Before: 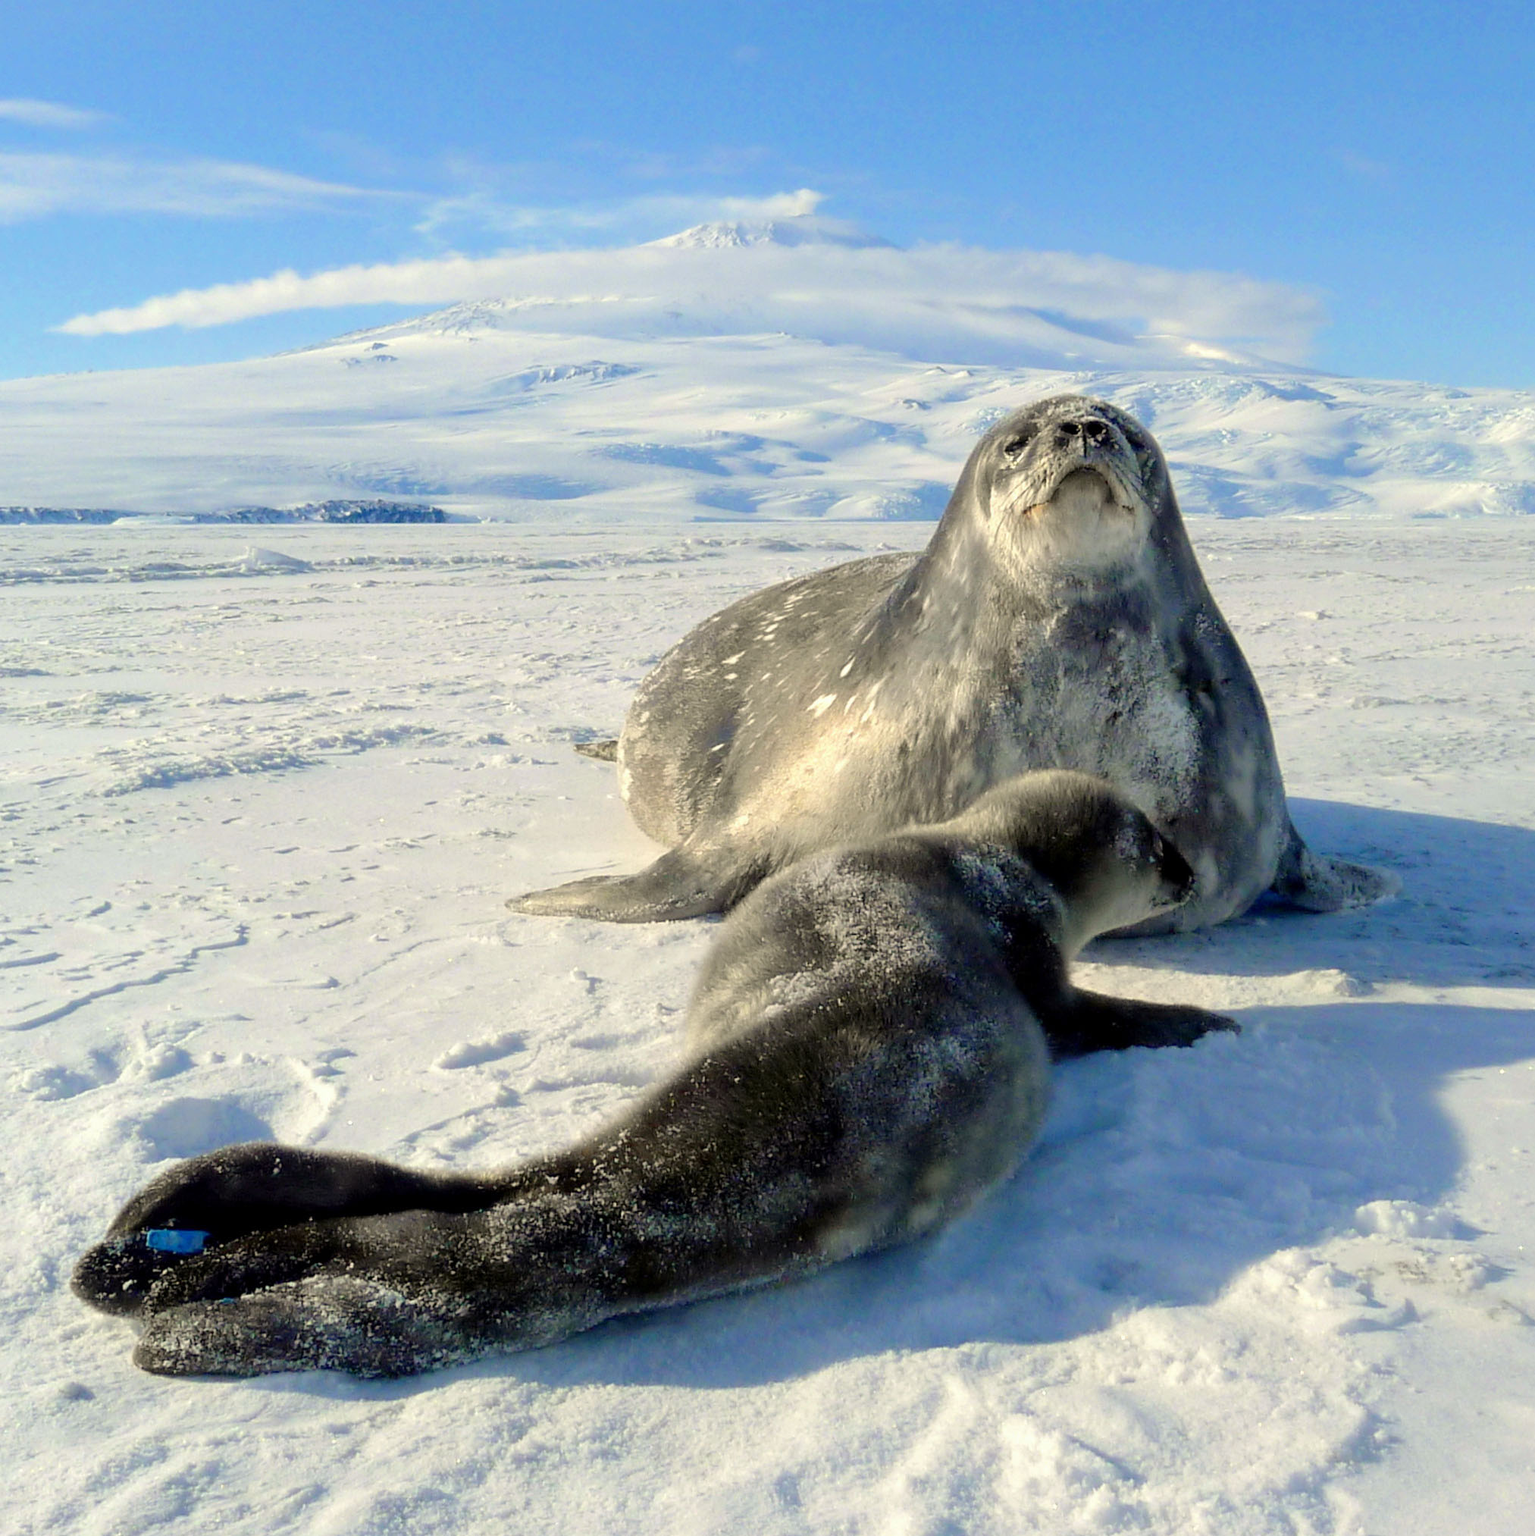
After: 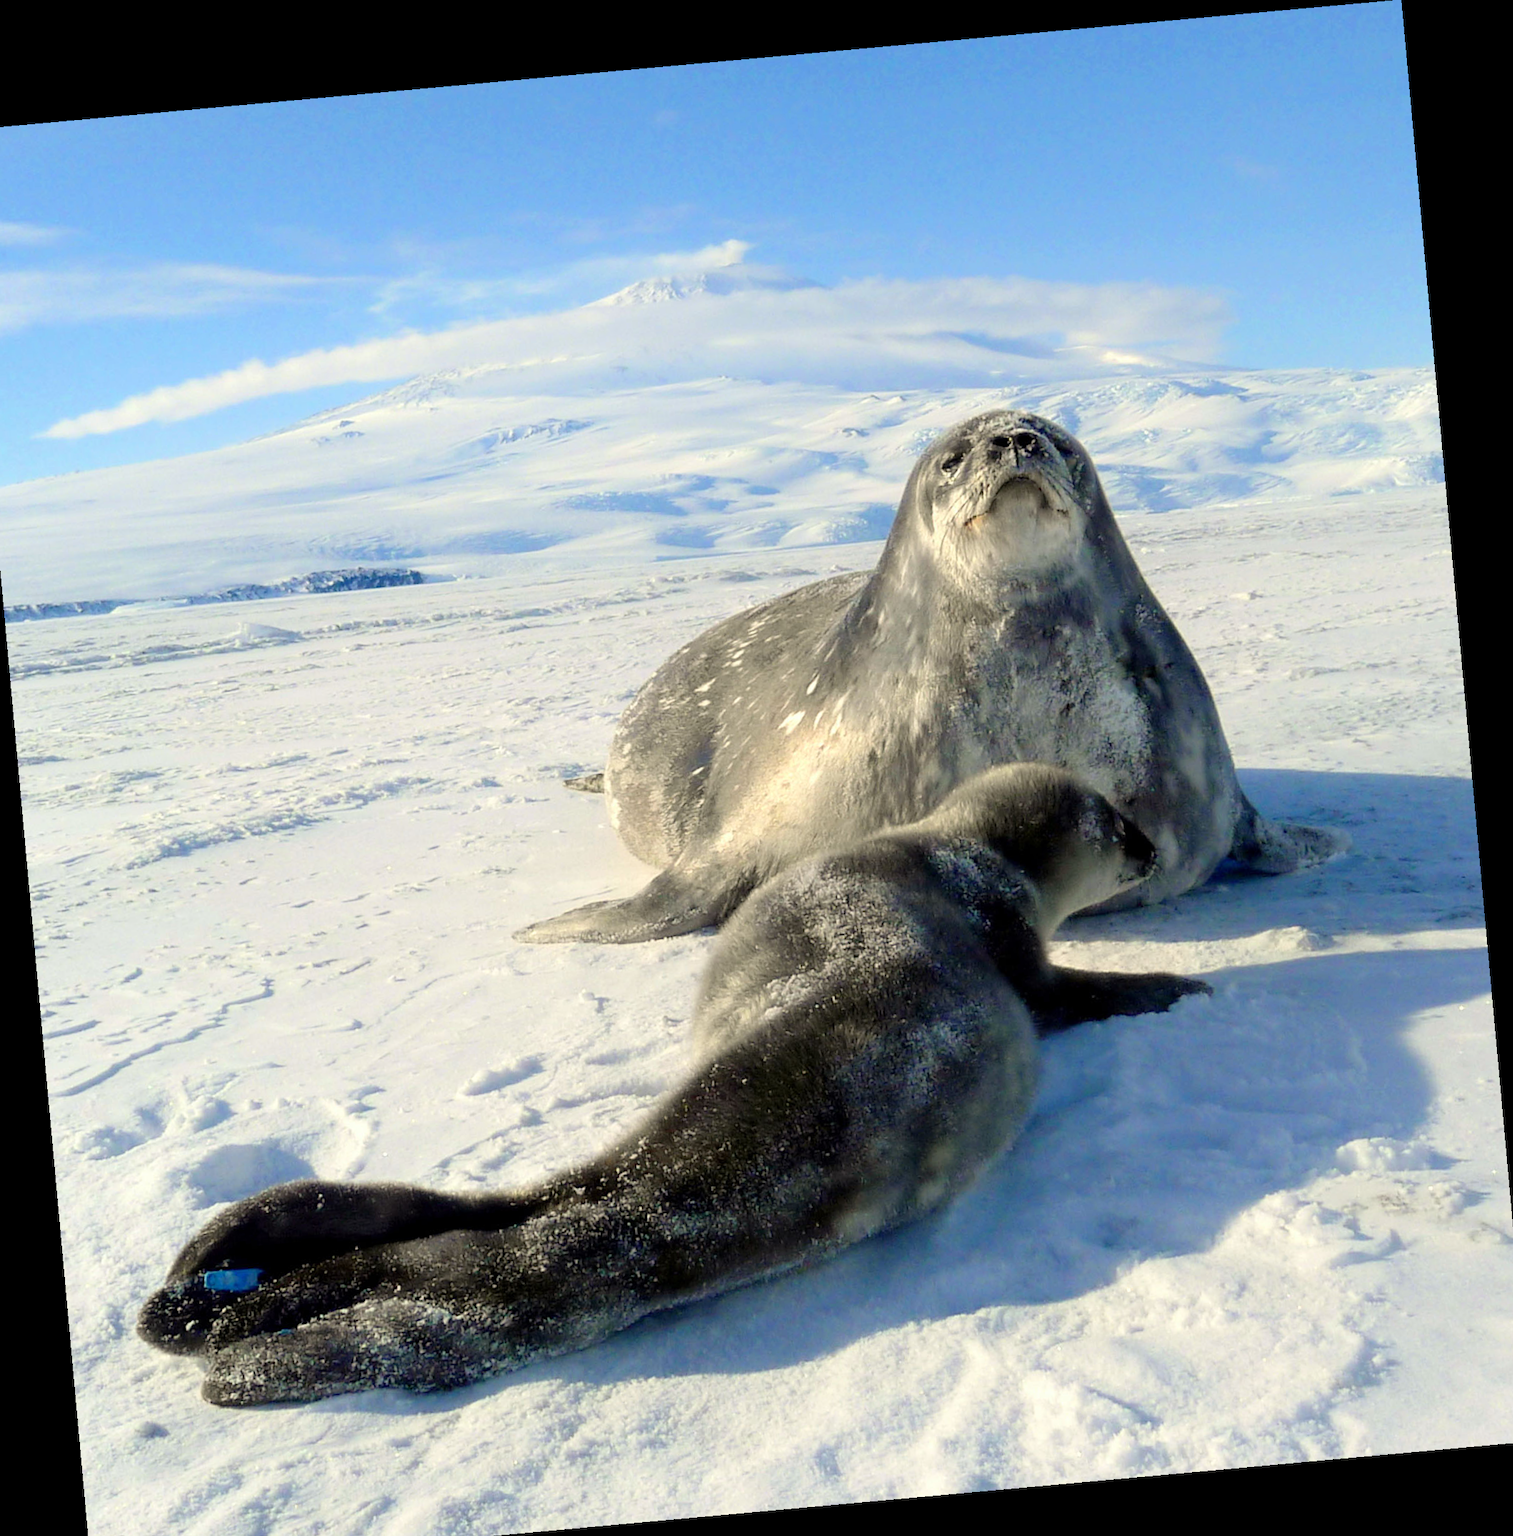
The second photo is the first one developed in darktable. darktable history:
shadows and highlights: shadows 0, highlights 40
crop and rotate: left 2.536%, right 1.107%, bottom 2.246%
rotate and perspective: rotation -5.2°, automatic cropping off
